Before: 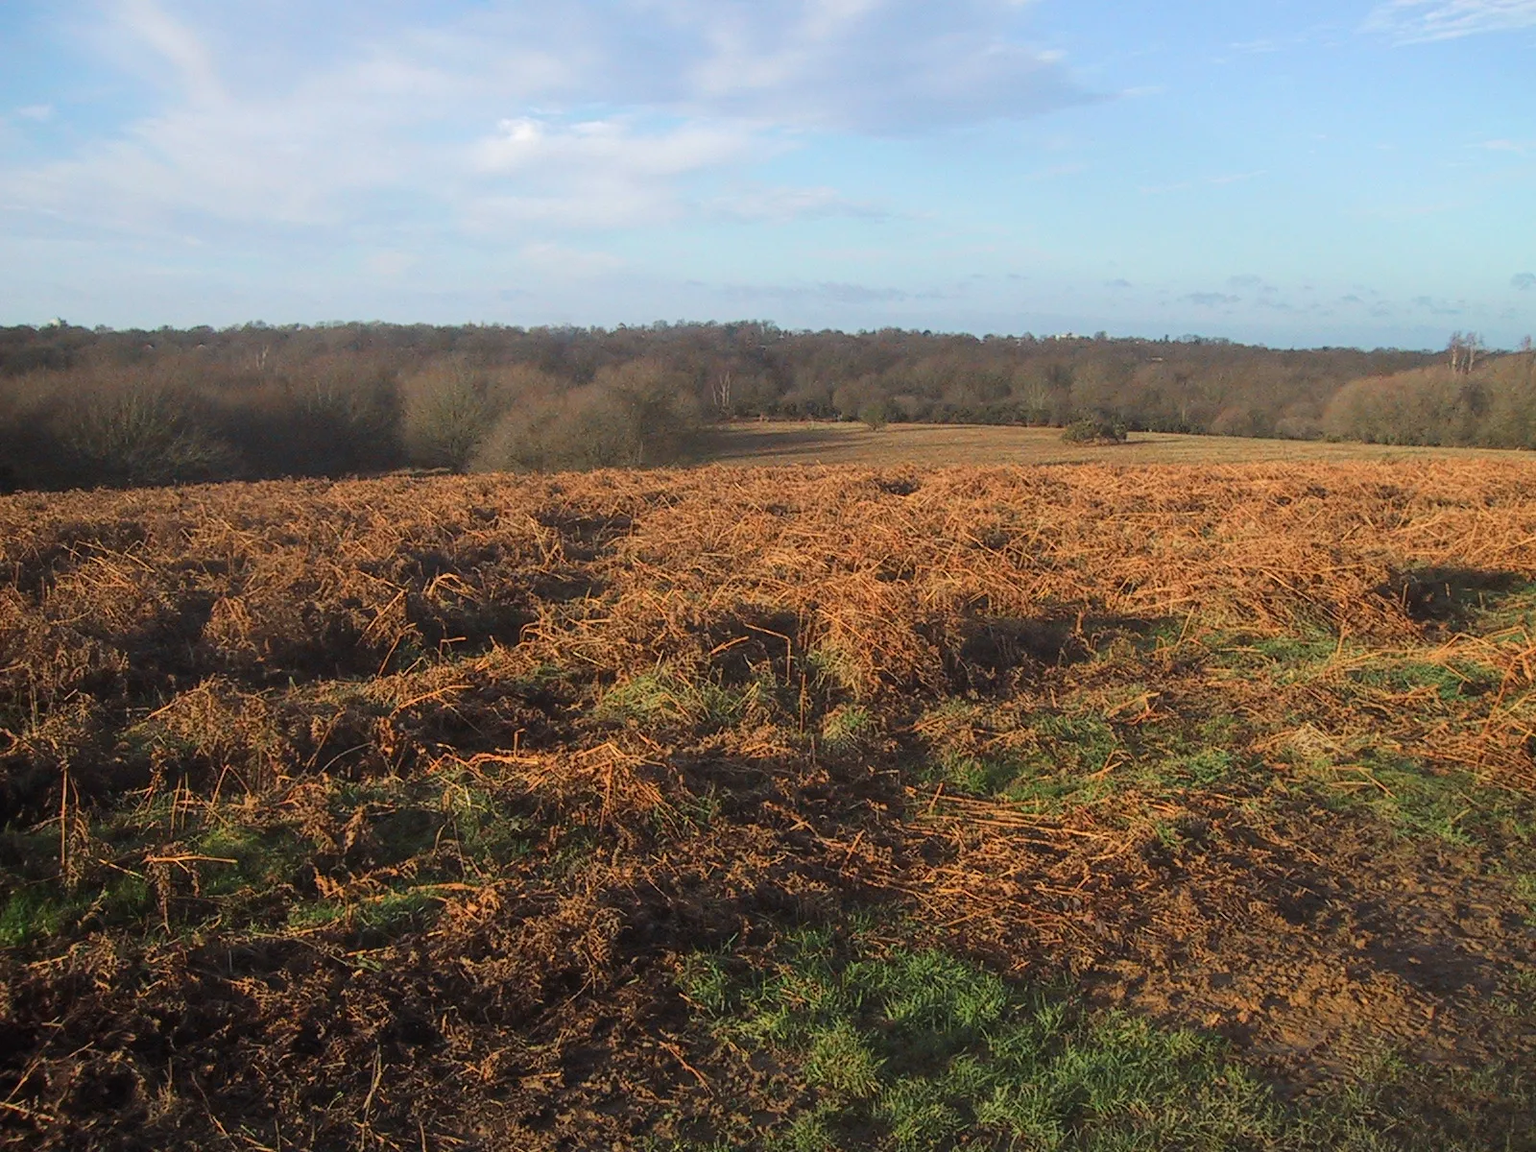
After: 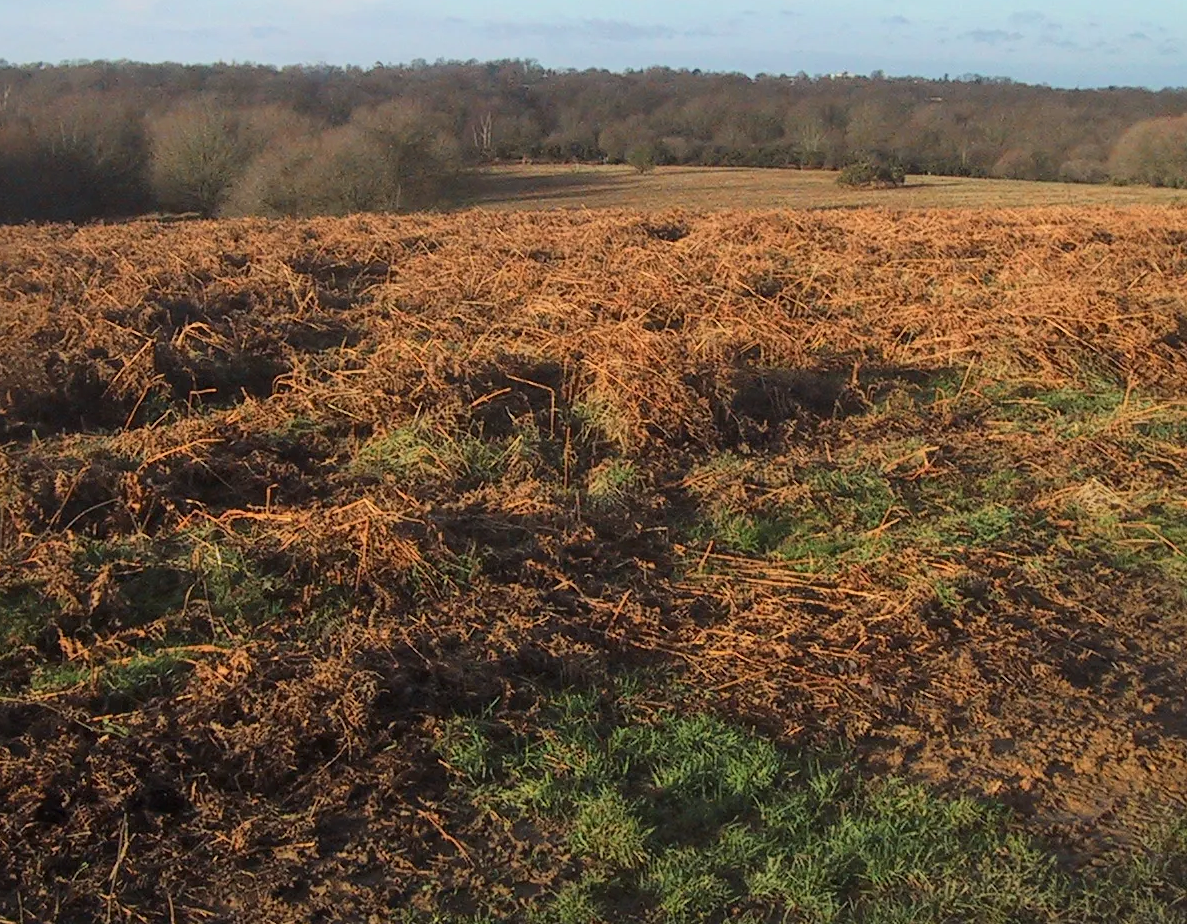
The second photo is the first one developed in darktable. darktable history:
local contrast: mode bilateral grid, contrast 20, coarseness 49, detail 120%, midtone range 0.2
crop: left 16.842%, top 22.973%, right 8.959%
